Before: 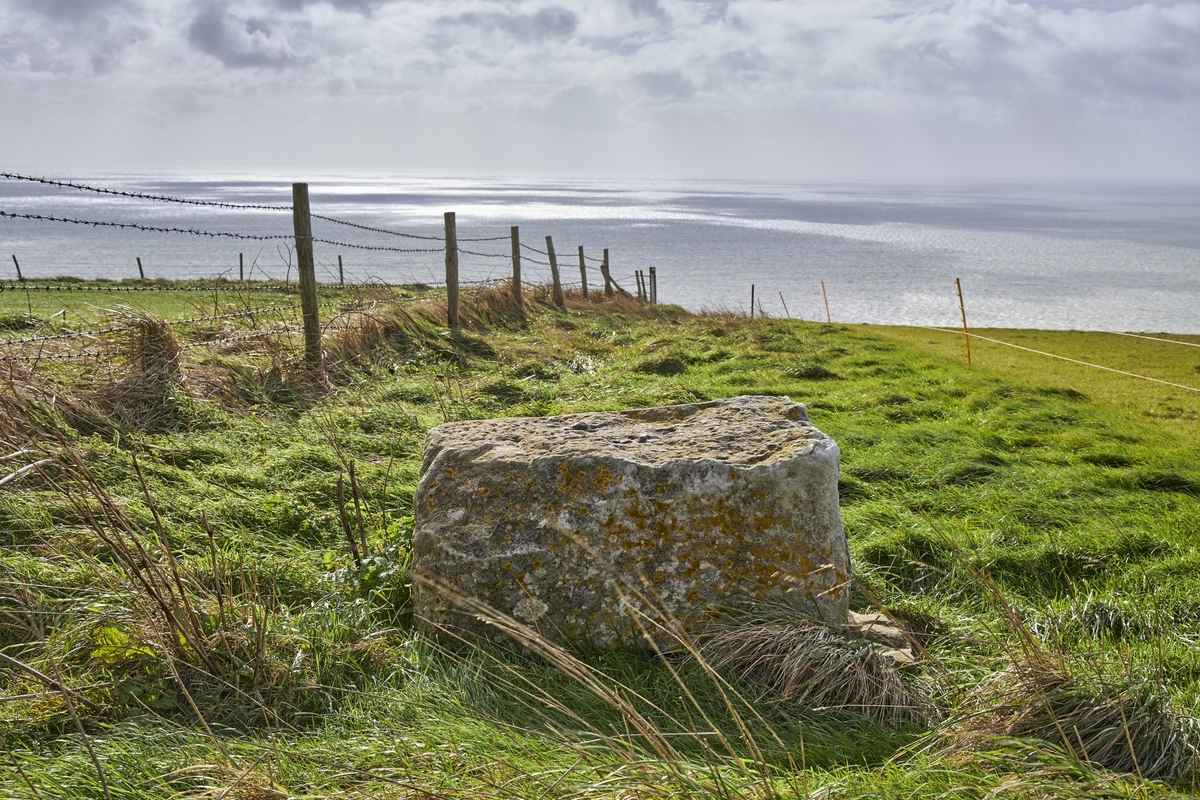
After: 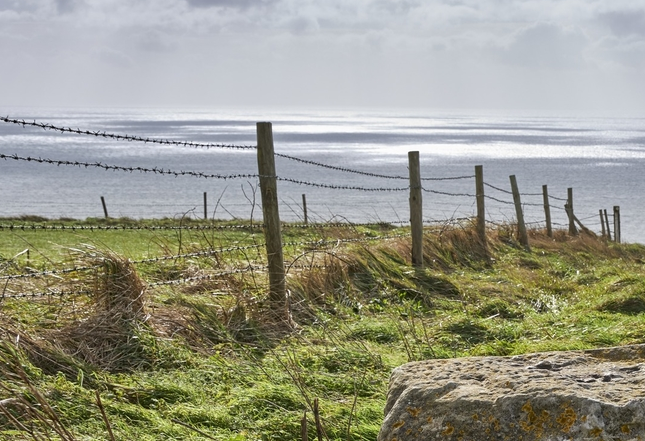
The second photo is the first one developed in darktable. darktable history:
crop and rotate: left 3.02%, top 7.635%, right 43.22%, bottom 37.223%
